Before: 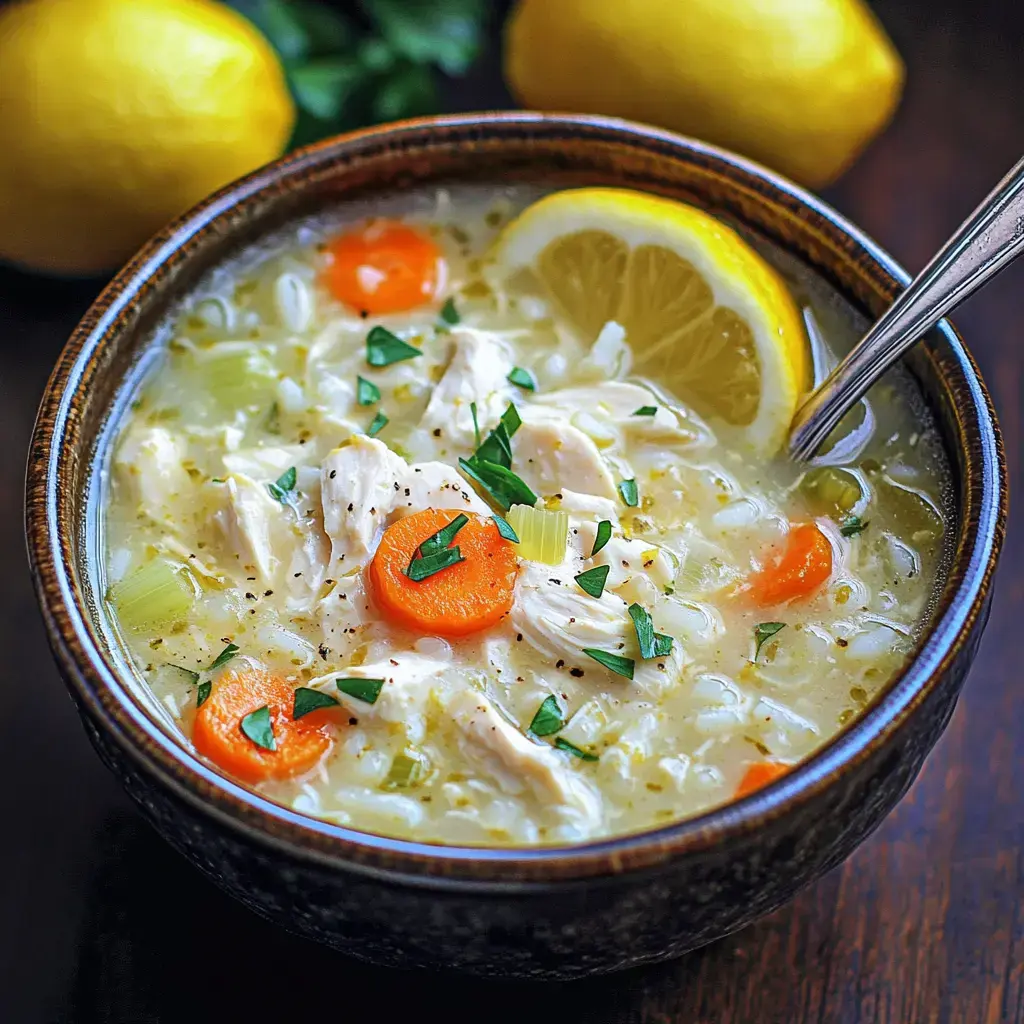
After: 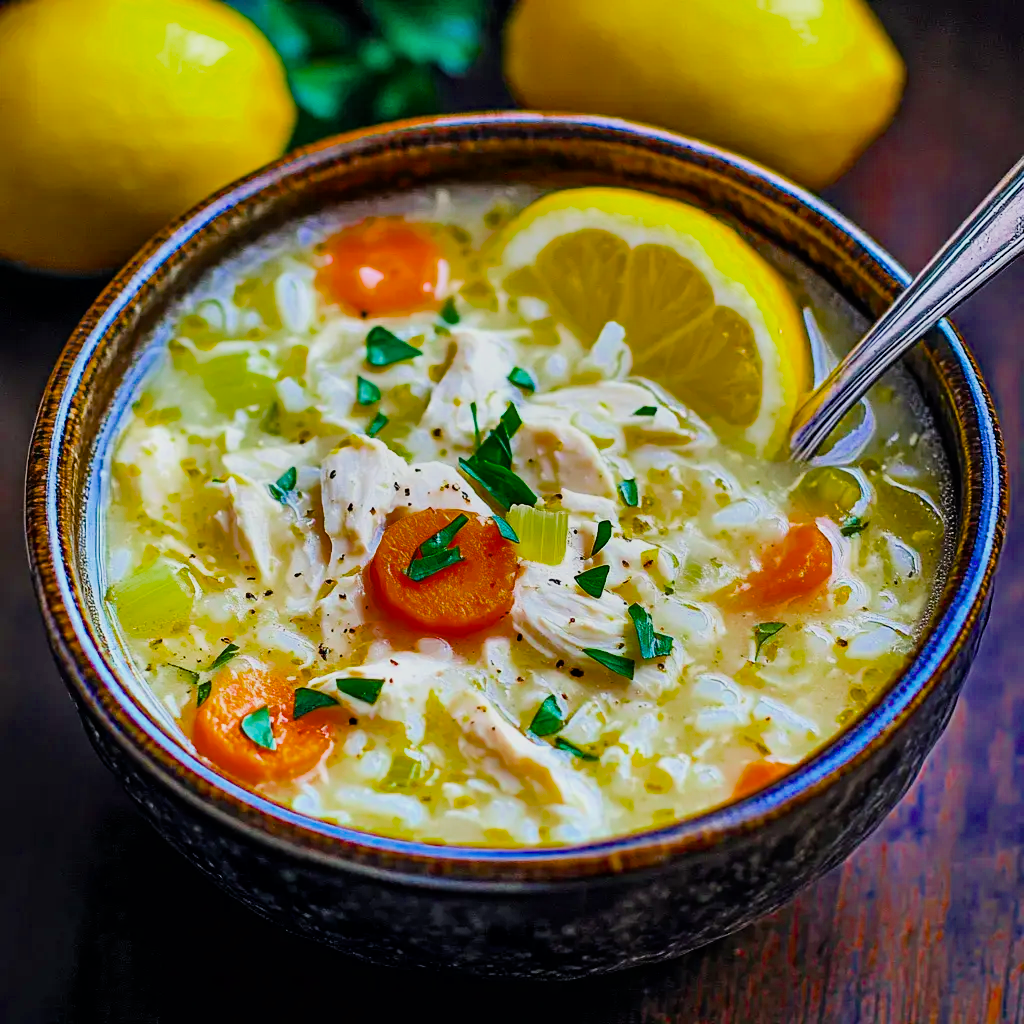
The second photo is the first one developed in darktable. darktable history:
filmic rgb: black relative exposure -7.65 EV, white relative exposure 4.56 EV, hardness 3.61
exposure: black level correction 0, exposure 0.692 EV, compensate highlight preservation false
shadows and highlights: shadows 17.74, highlights -85.18, soften with gaussian
color balance rgb: linear chroma grading › global chroma 15.103%, perceptual saturation grading › global saturation 30.476%, global vibrance 16.084%, saturation formula JzAzBz (2021)
